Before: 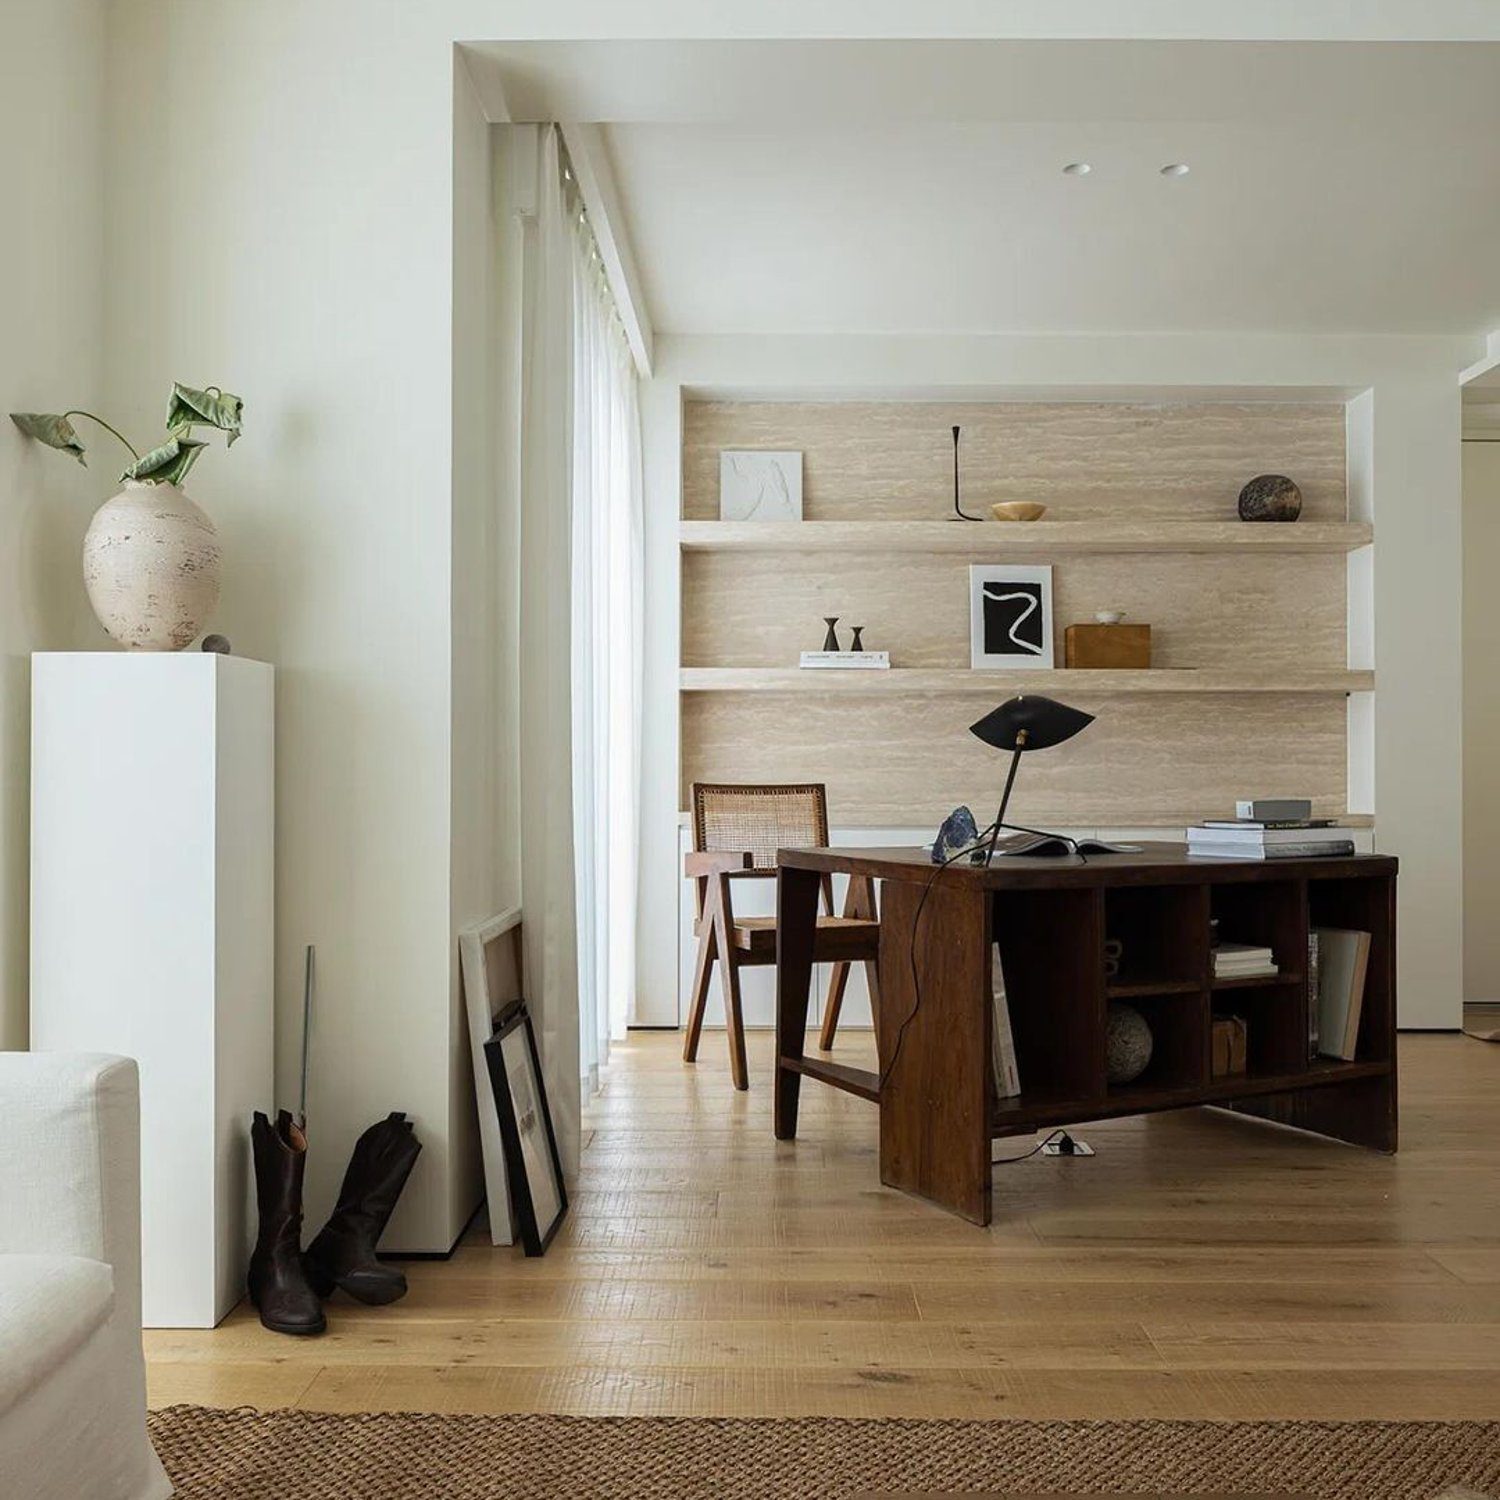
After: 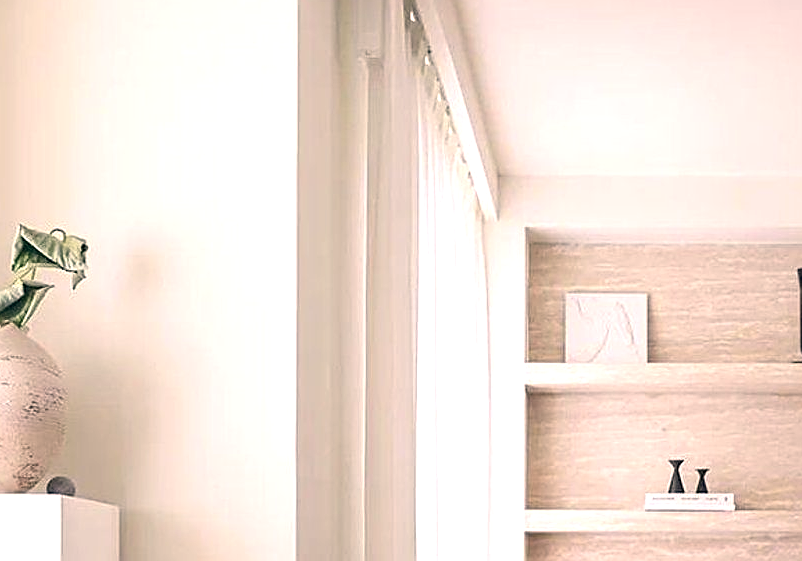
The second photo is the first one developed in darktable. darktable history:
sharpen: on, module defaults
color correction: highlights a* 14.4, highlights b* 6.11, shadows a* -5.67, shadows b* -15.7, saturation 0.869
crop: left 10.367%, top 10.591%, right 36.133%, bottom 51.954%
exposure: black level correction 0, exposure 0.702 EV, compensate highlight preservation false
